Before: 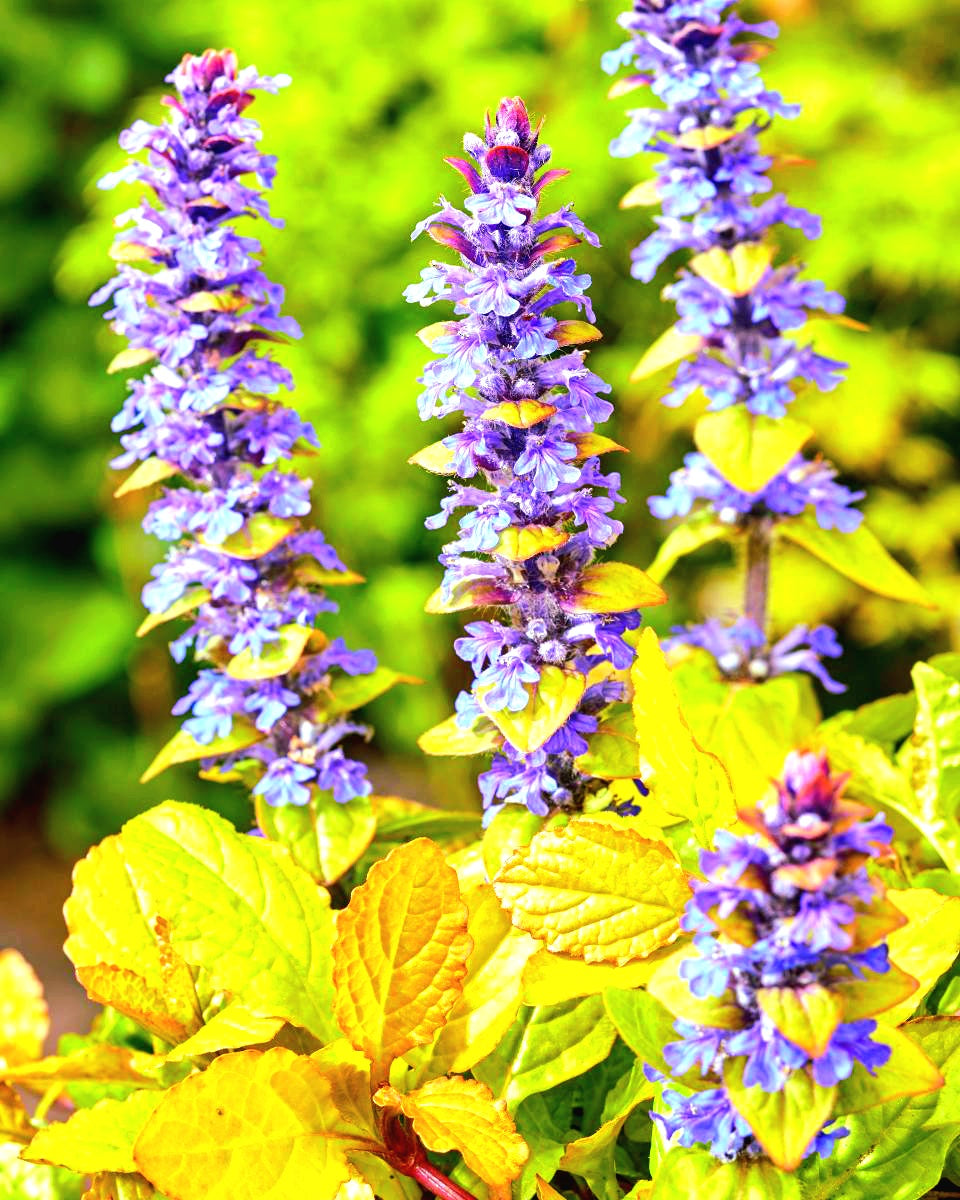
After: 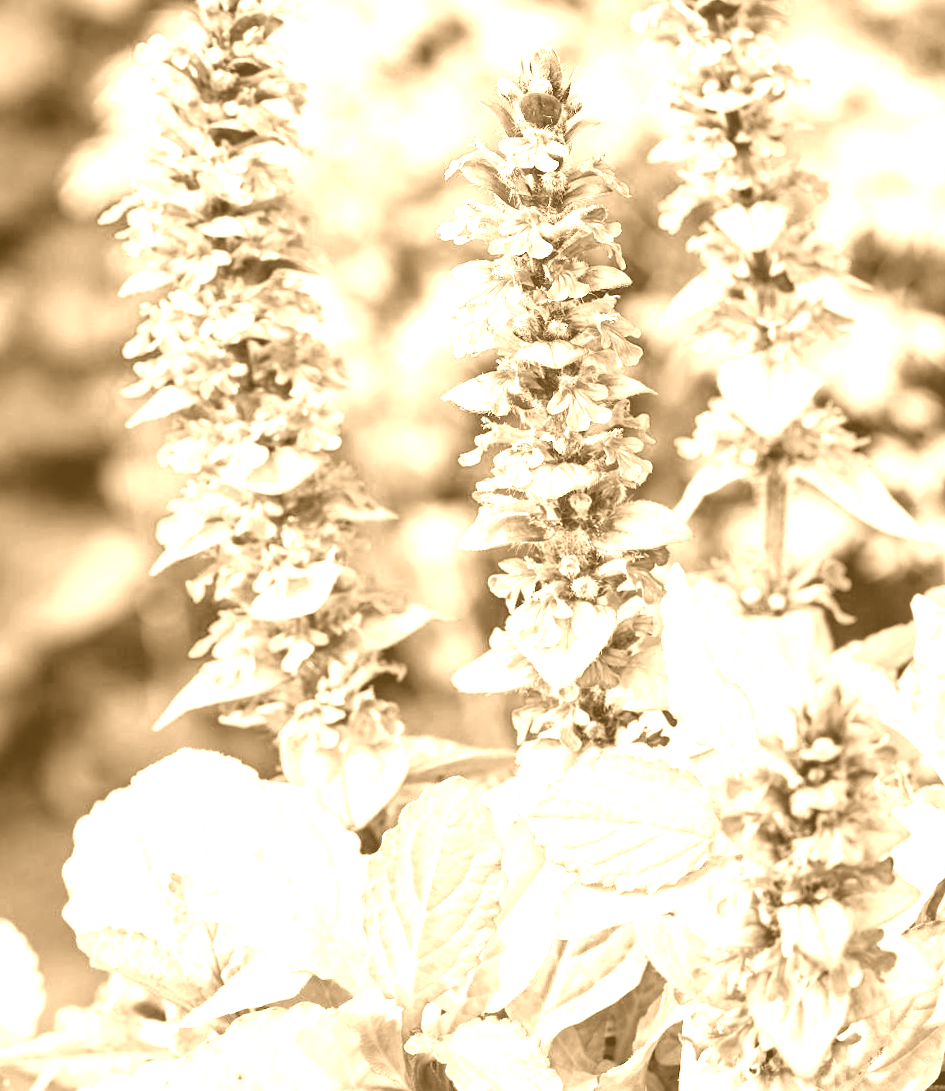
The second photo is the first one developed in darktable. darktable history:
colorize: hue 28.8°, source mix 100%
rotate and perspective: rotation -0.013°, lens shift (vertical) -0.027, lens shift (horizontal) 0.178, crop left 0.016, crop right 0.989, crop top 0.082, crop bottom 0.918
